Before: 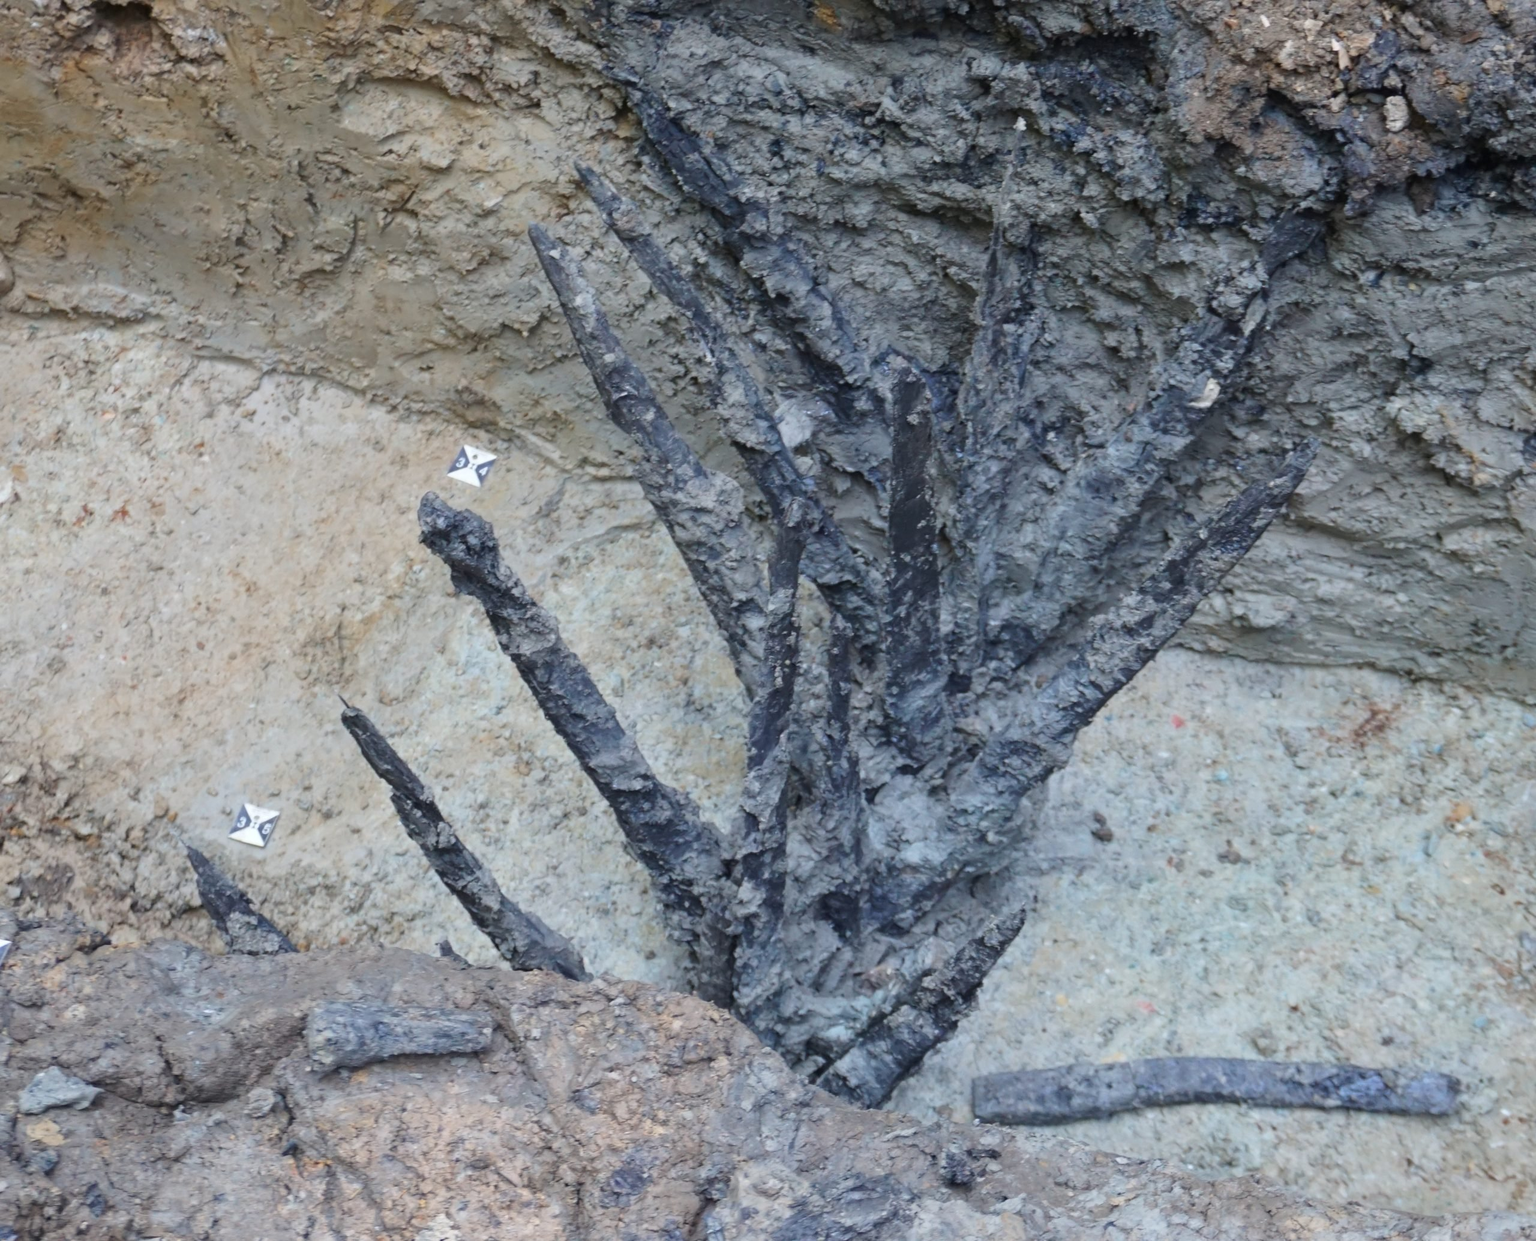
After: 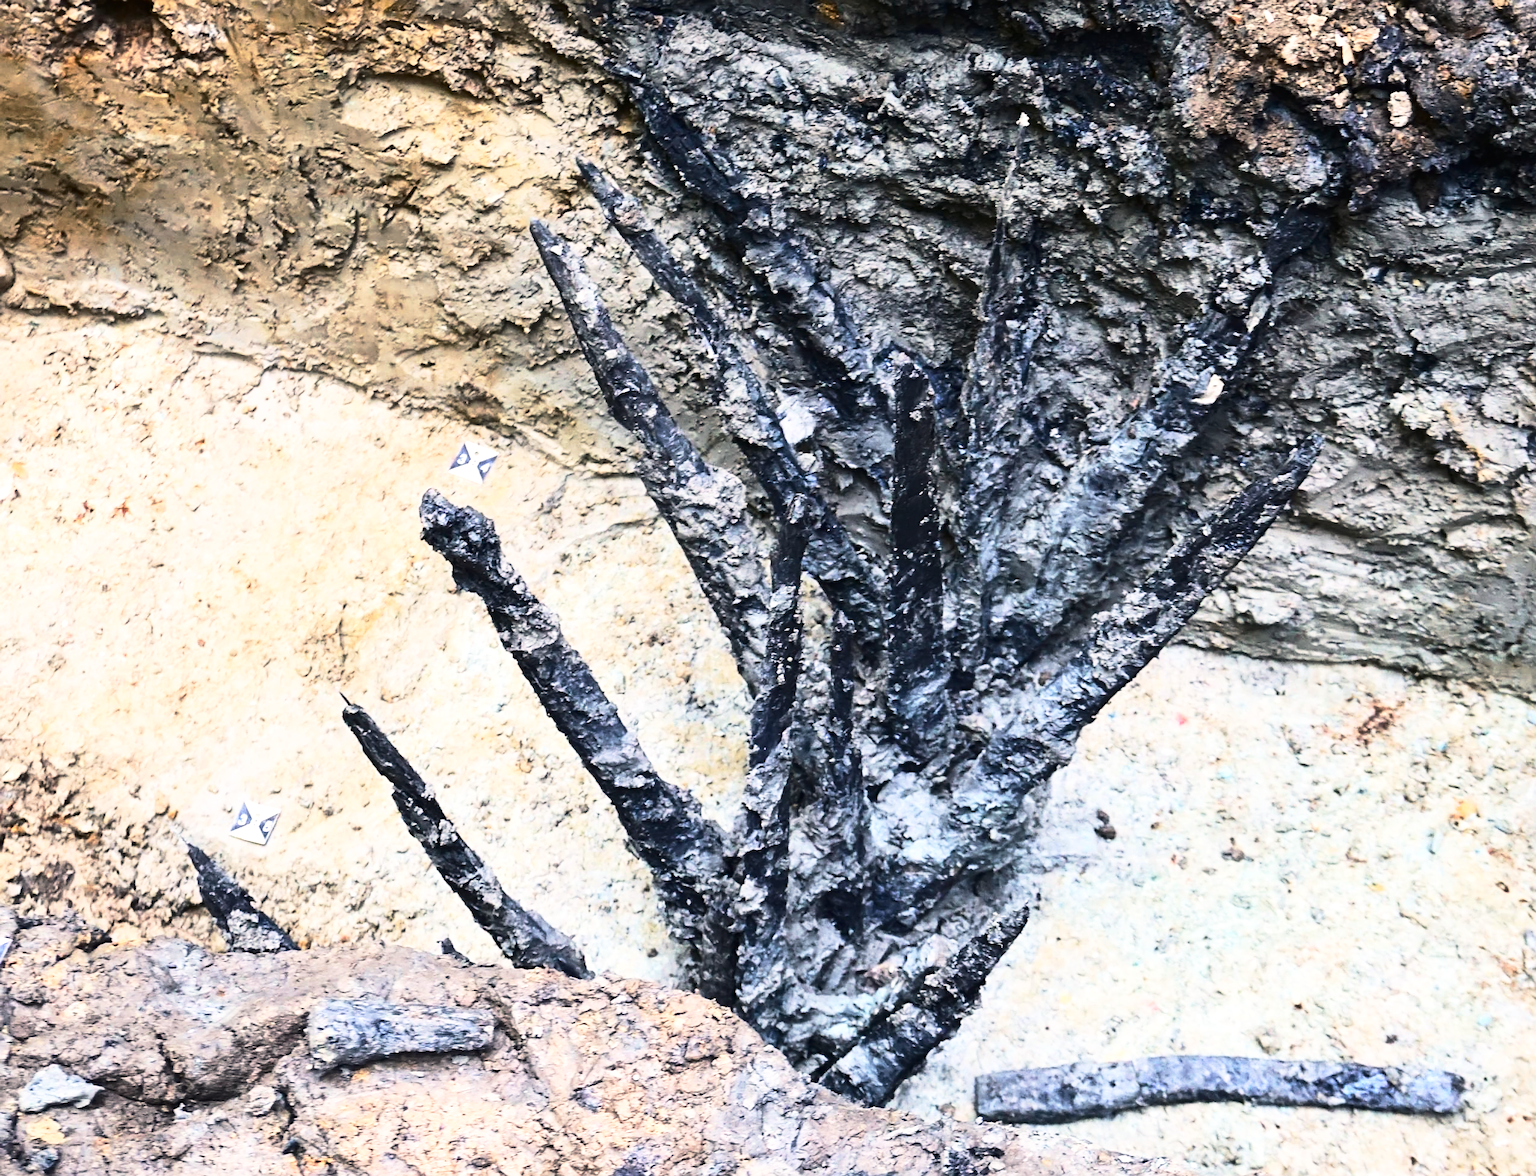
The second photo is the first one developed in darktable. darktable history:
sharpen: on, module defaults
tone equalizer: -8 EV -0.777 EV, -7 EV -0.677 EV, -6 EV -0.6 EV, -5 EV -0.406 EV, -3 EV 0.375 EV, -2 EV 0.6 EV, -1 EV 0.681 EV, +0 EV 0.764 EV, edges refinement/feathering 500, mask exposure compensation -1.57 EV, preserve details no
crop: top 0.395%, right 0.266%, bottom 5.052%
base curve: curves: ch0 [(0, 0) (0.257, 0.25) (0.482, 0.586) (0.757, 0.871) (1, 1)], preserve colors none
contrast brightness saturation: contrast 0.278
color balance rgb: power › hue 62.01°, highlights gain › chroma 2.869%, highlights gain › hue 61.02°, perceptual saturation grading › global saturation 29.773%, contrast 4.714%
exposure: black level correction -0.004, exposure 0.055 EV, compensate highlight preservation false
